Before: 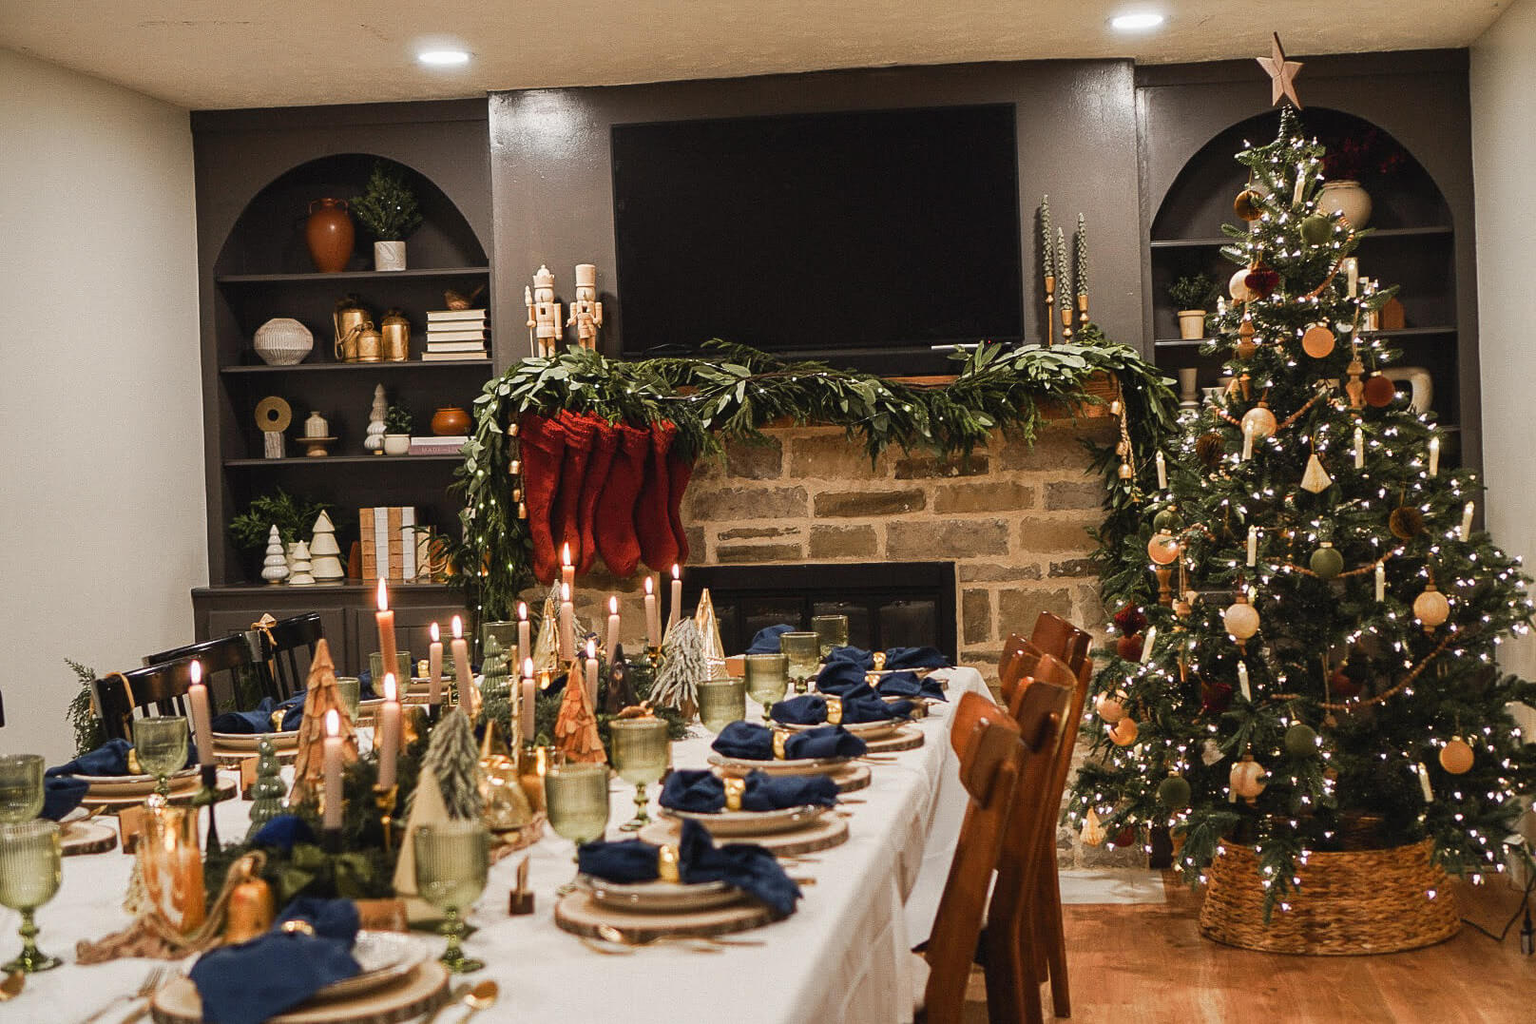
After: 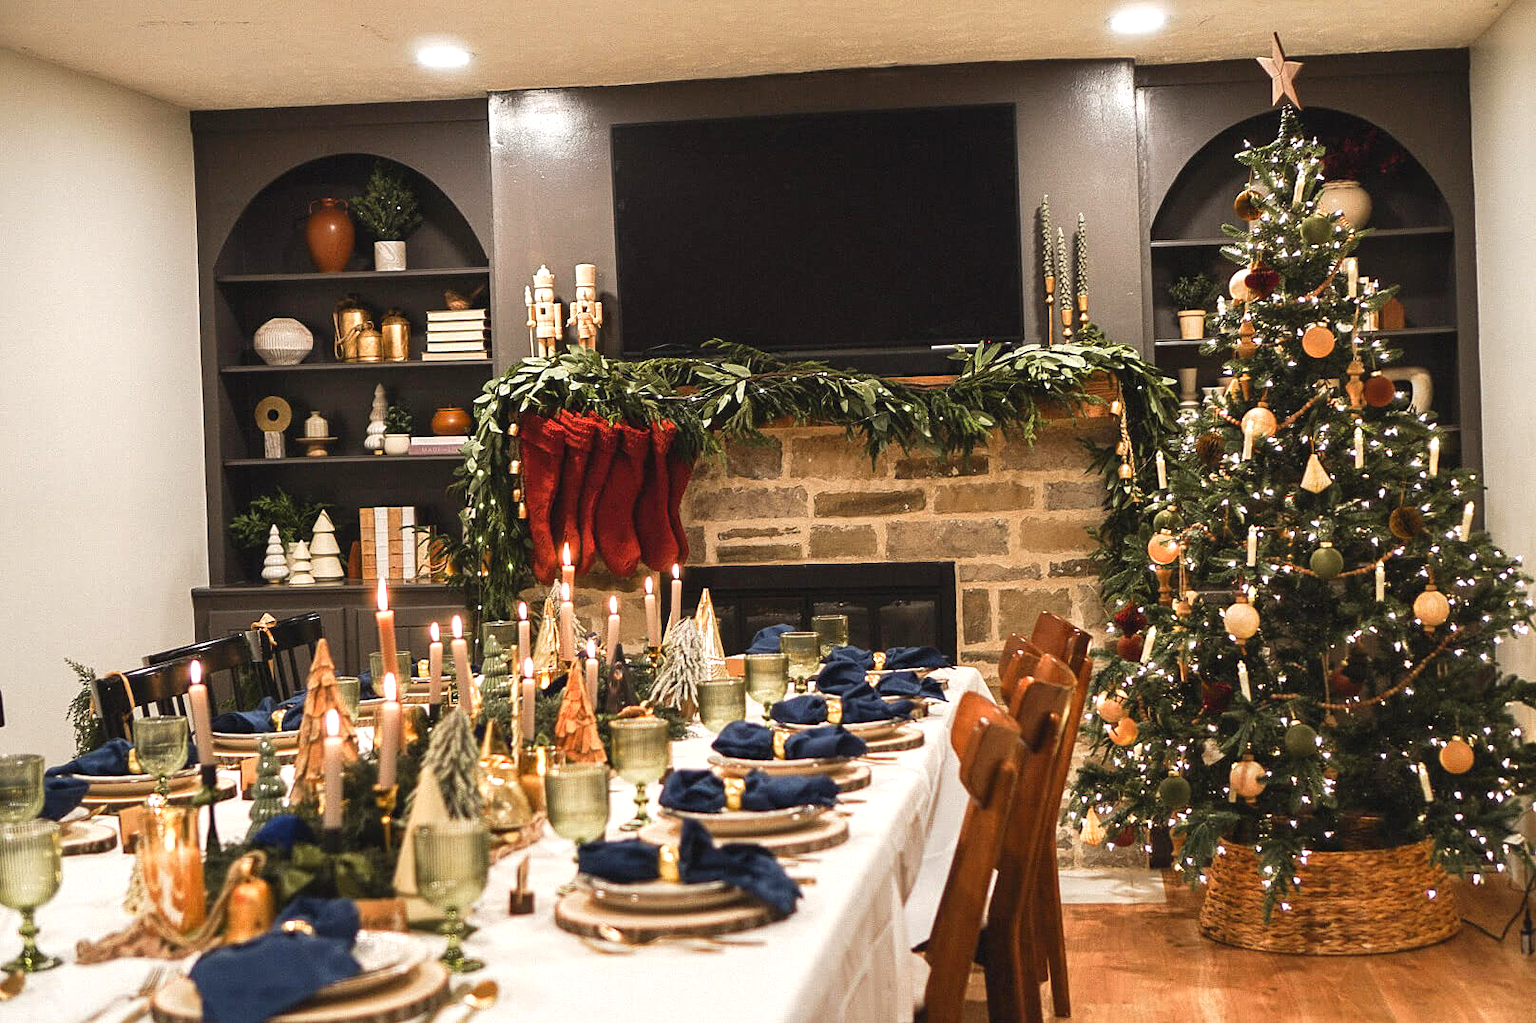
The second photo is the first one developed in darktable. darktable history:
exposure: exposure 0.586 EV, compensate highlight preservation false
